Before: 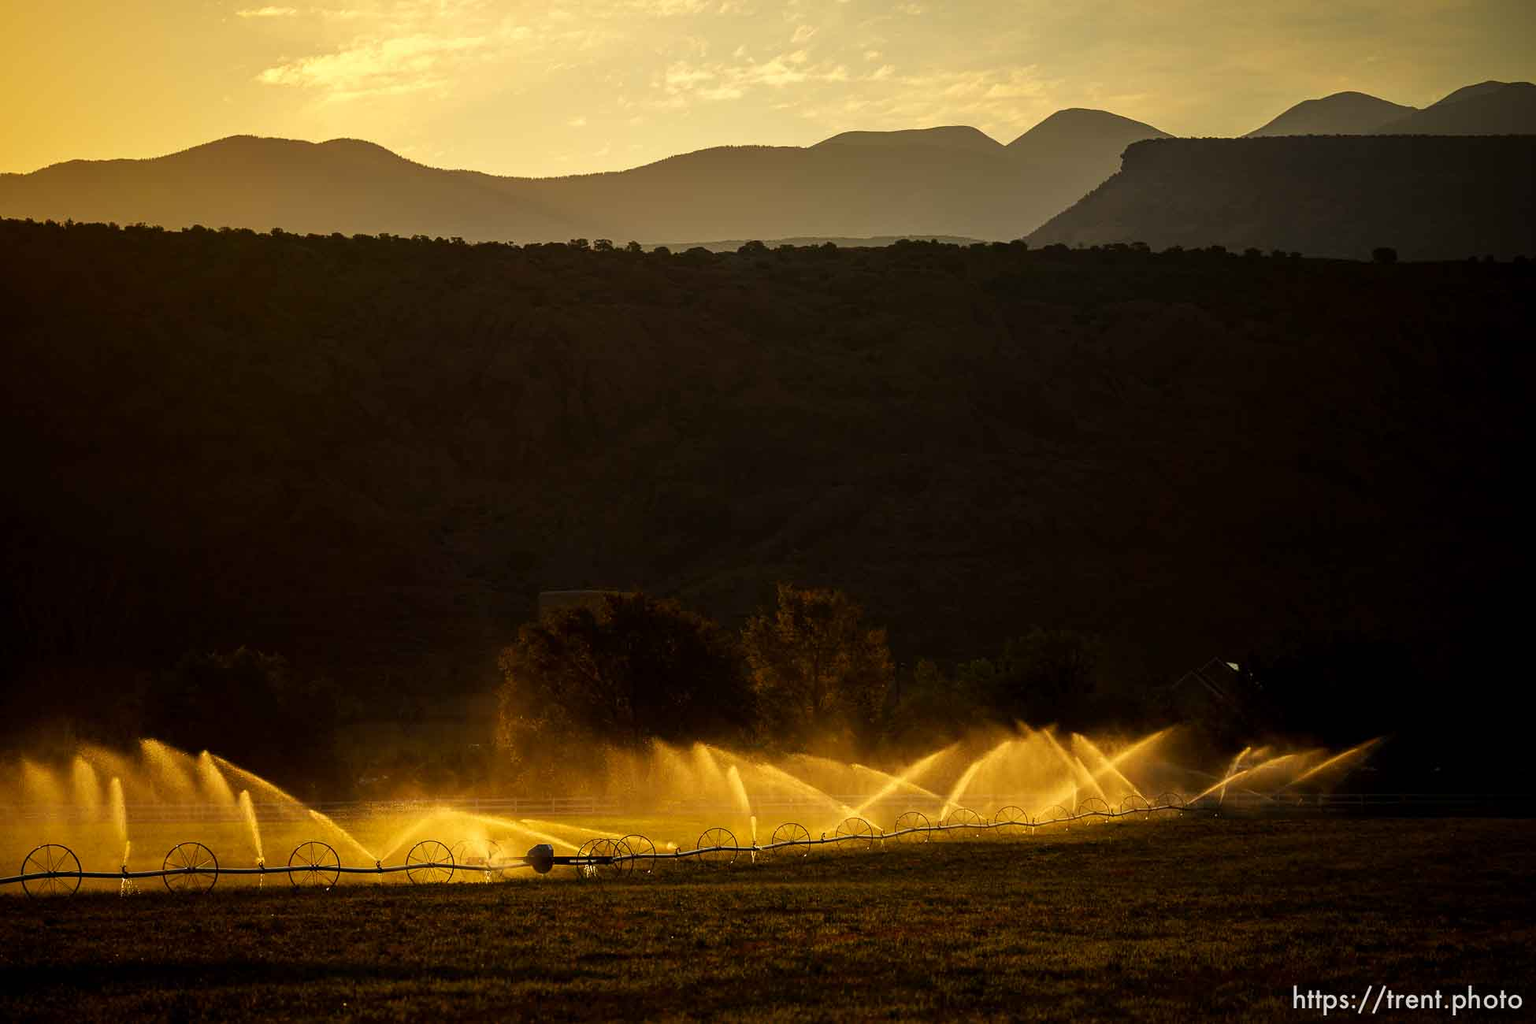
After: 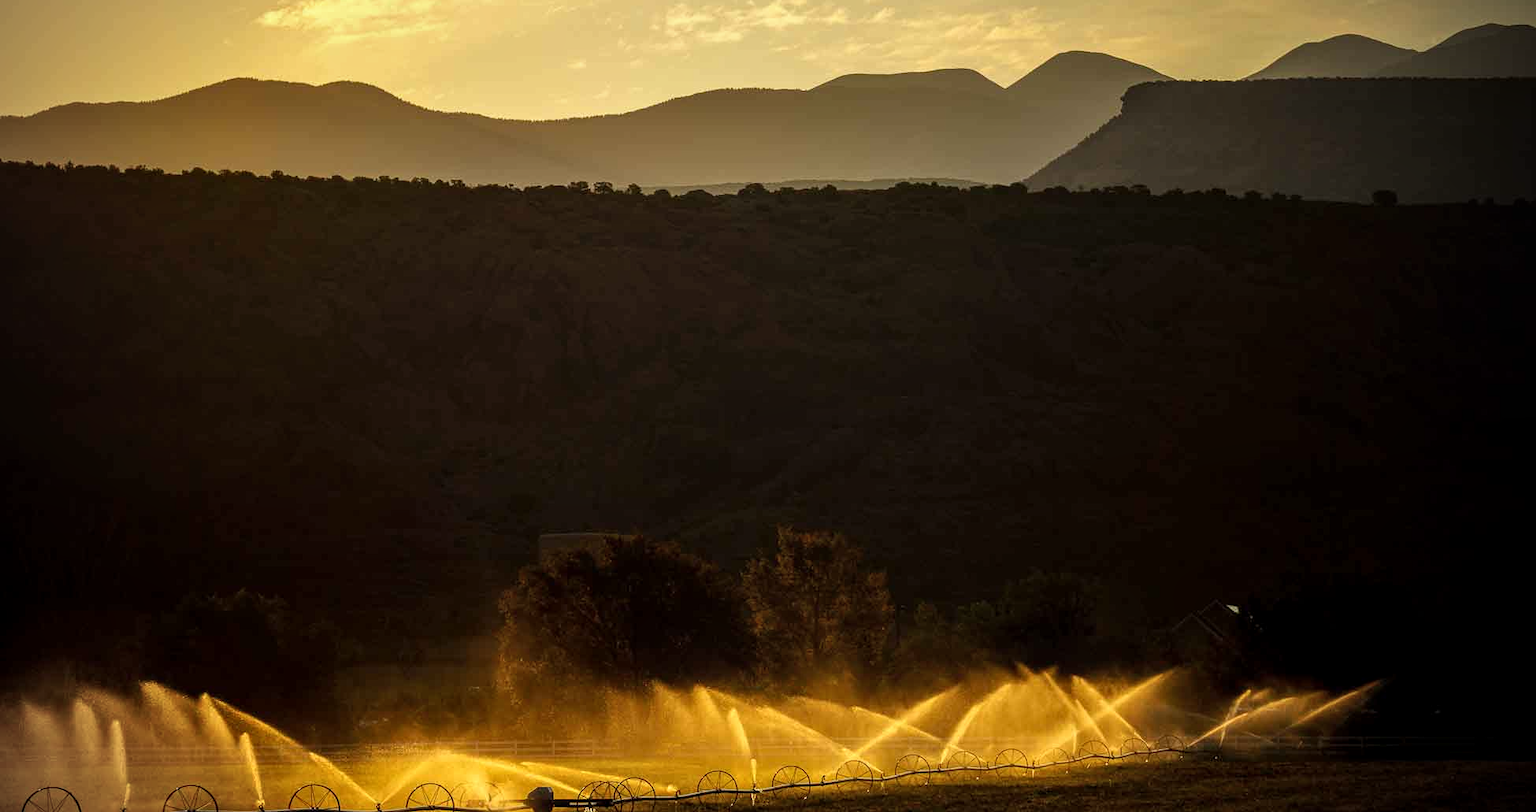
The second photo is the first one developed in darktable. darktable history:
local contrast: on, module defaults
crop and rotate: top 5.658%, bottom 14.995%
vignetting: fall-off radius 32.68%, brightness -0.399, saturation -0.294
